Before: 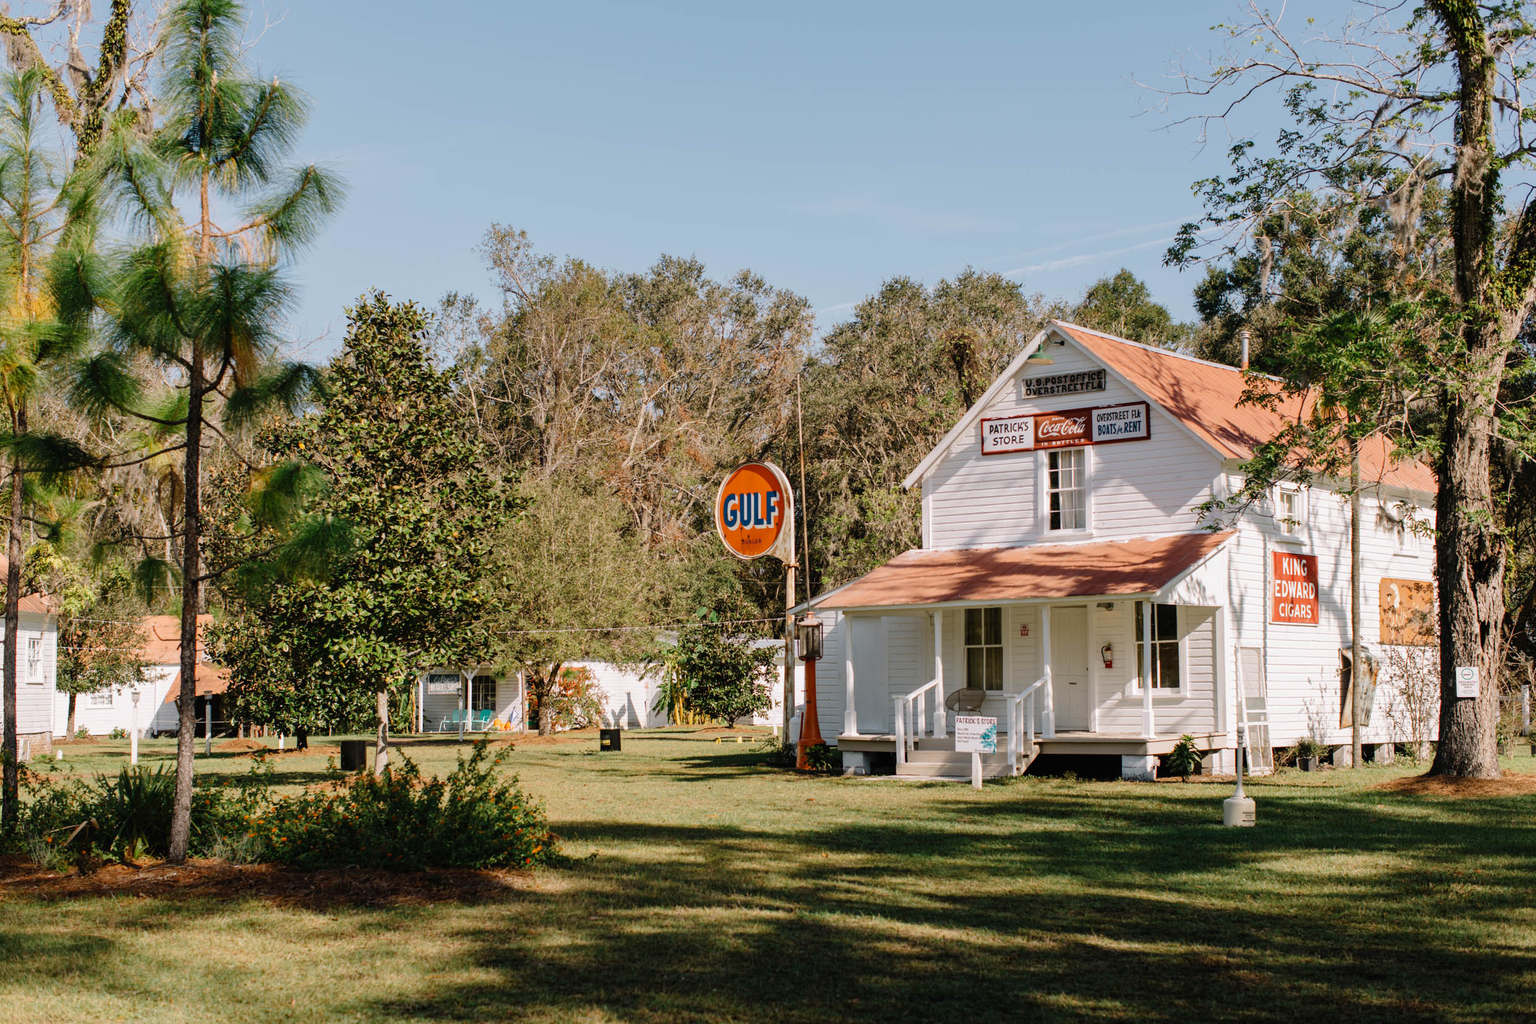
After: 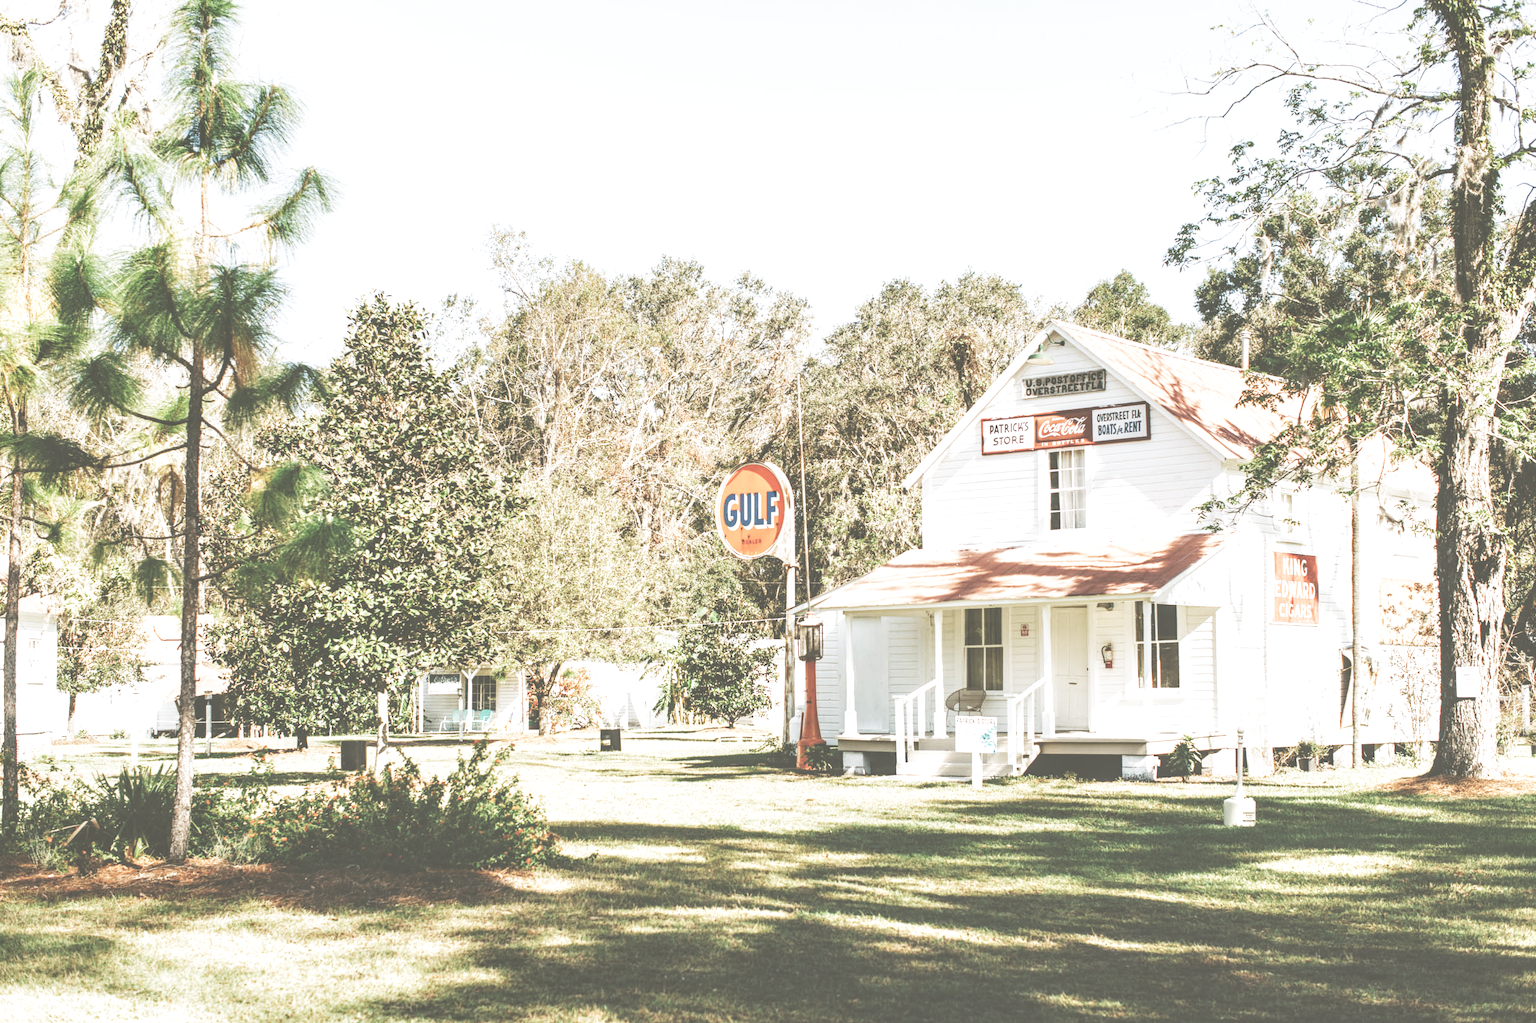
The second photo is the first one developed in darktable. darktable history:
white balance: red 0.982, blue 1.018
local contrast: on, module defaults
filmic rgb: middle gray luminance 12.74%, black relative exposure -10.13 EV, white relative exposure 3.47 EV, threshold 6 EV, target black luminance 0%, hardness 5.74, latitude 44.69%, contrast 1.221, highlights saturation mix 5%, shadows ↔ highlights balance 26.78%, add noise in highlights 0, preserve chrominance no, color science v3 (2019), use custom middle-gray values true, iterations of high-quality reconstruction 0, contrast in highlights soft, enable highlight reconstruction true
rgb curve: curves: ch2 [(0, 0) (0.567, 0.512) (1, 1)], mode RGB, independent channels
tone equalizer: -8 EV -0.75 EV, -7 EV -0.7 EV, -6 EV -0.6 EV, -5 EV -0.4 EV, -3 EV 0.4 EV, -2 EV 0.6 EV, -1 EV 0.7 EV, +0 EV 0.75 EV, edges refinement/feathering 500, mask exposure compensation -1.57 EV, preserve details no
exposure: black level correction -0.071, exposure 0.5 EV, compensate highlight preservation false
